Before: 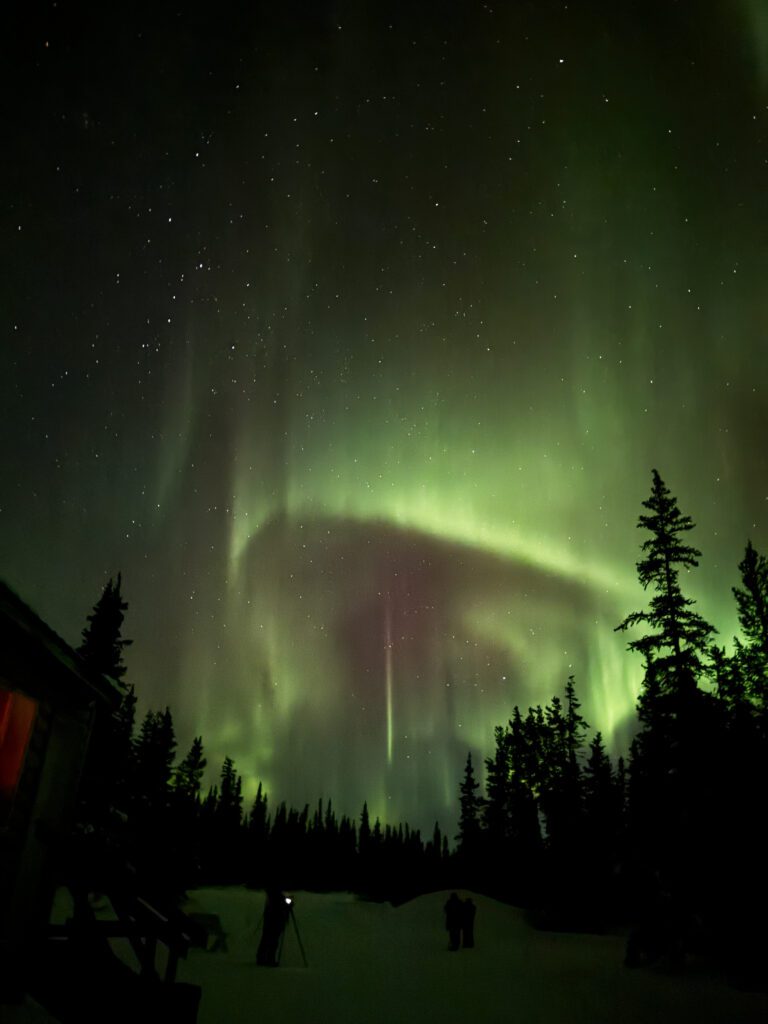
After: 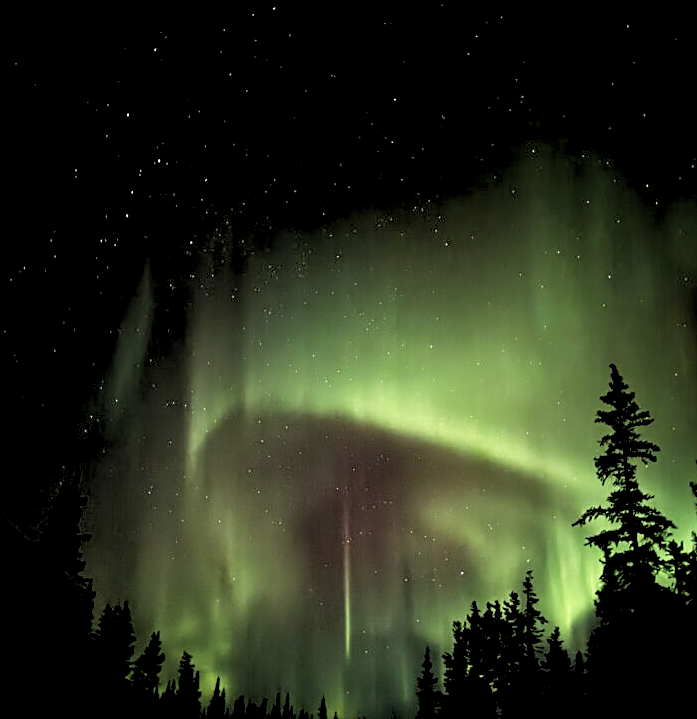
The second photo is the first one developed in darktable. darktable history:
rgb levels: levels [[0.029, 0.461, 0.922], [0, 0.5, 1], [0, 0.5, 1]]
crop: left 5.596%, top 10.314%, right 3.534%, bottom 19.395%
sharpen: on, module defaults
